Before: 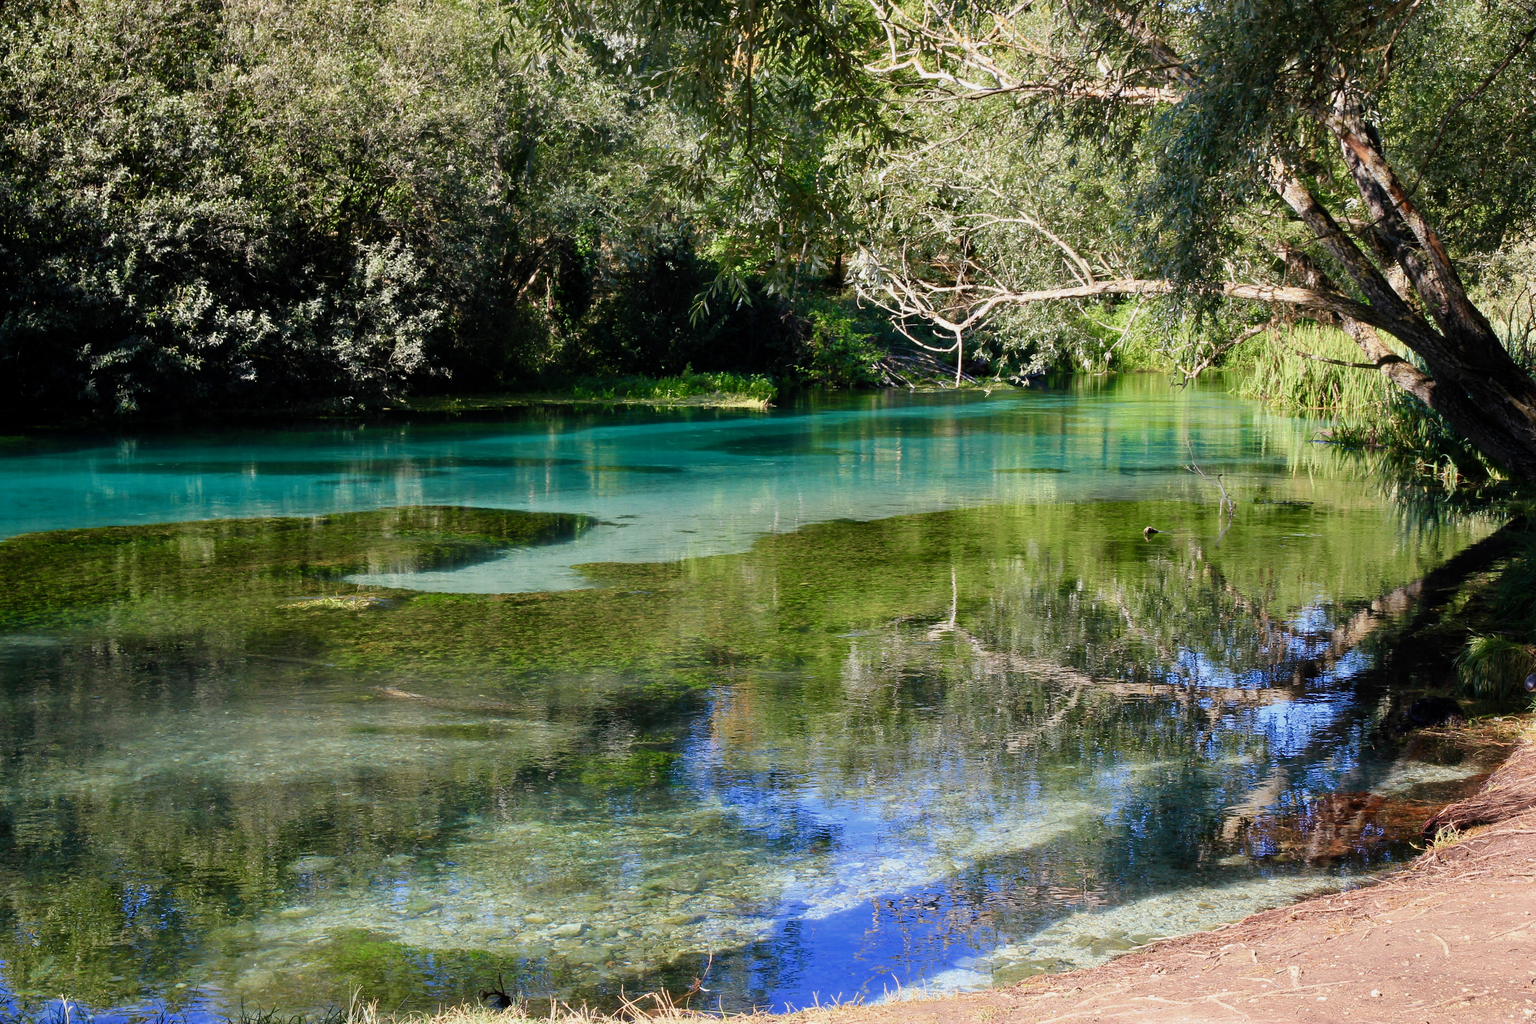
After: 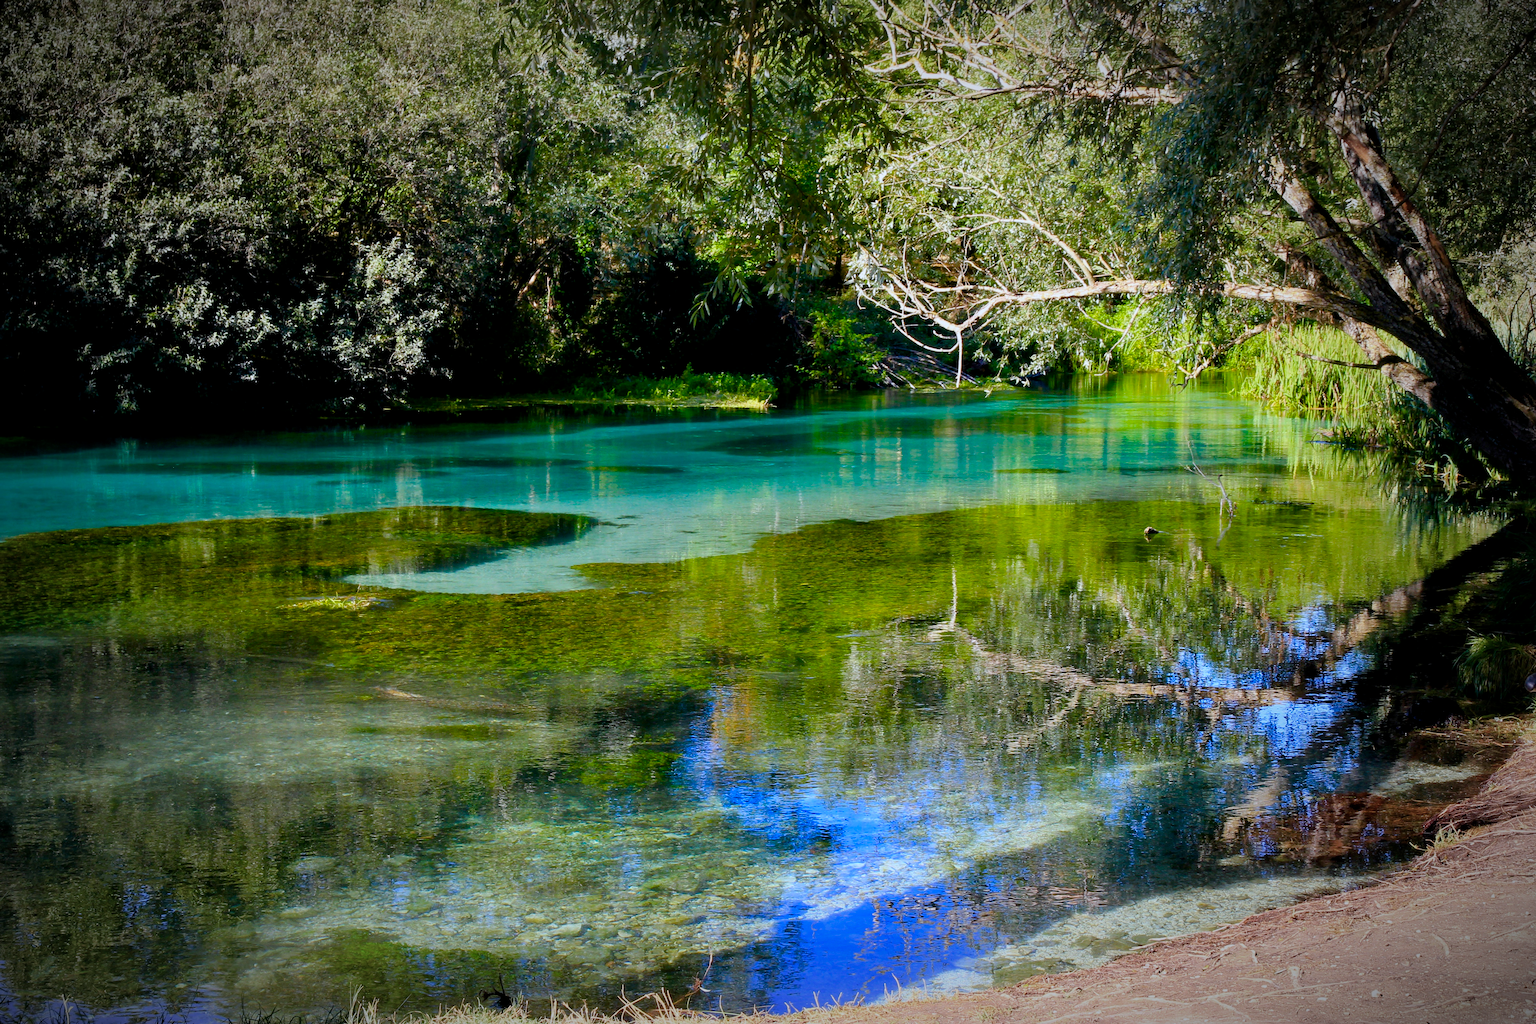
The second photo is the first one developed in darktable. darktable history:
vignetting: fall-off start 67.5%, fall-off radius 67.23%, brightness -0.813, automatic ratio true
color balance rgb: linear chroma grading › global chroma 15%, perceptual saturation grading › global saturation 30%
white balance: red 0.967, blue 1.049
